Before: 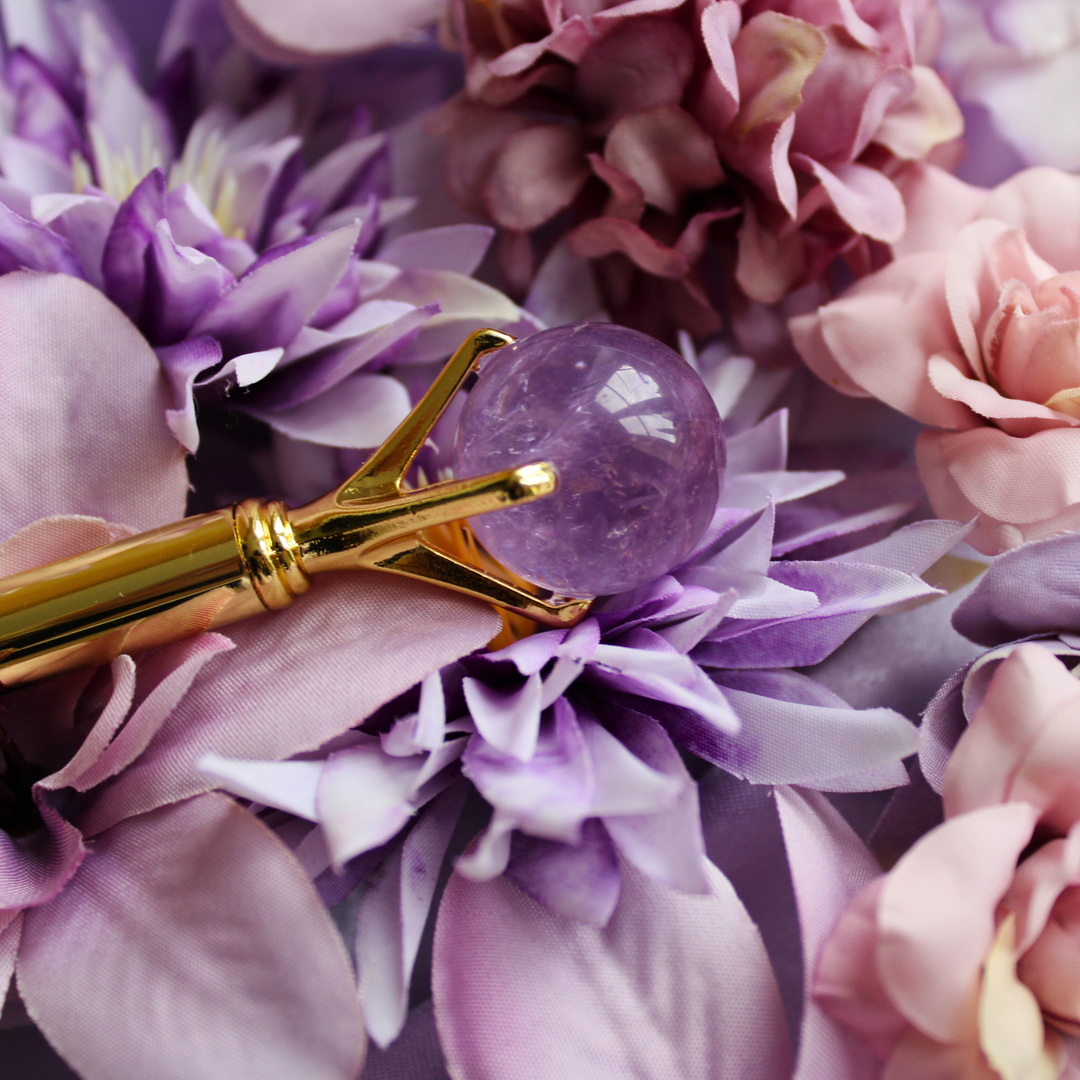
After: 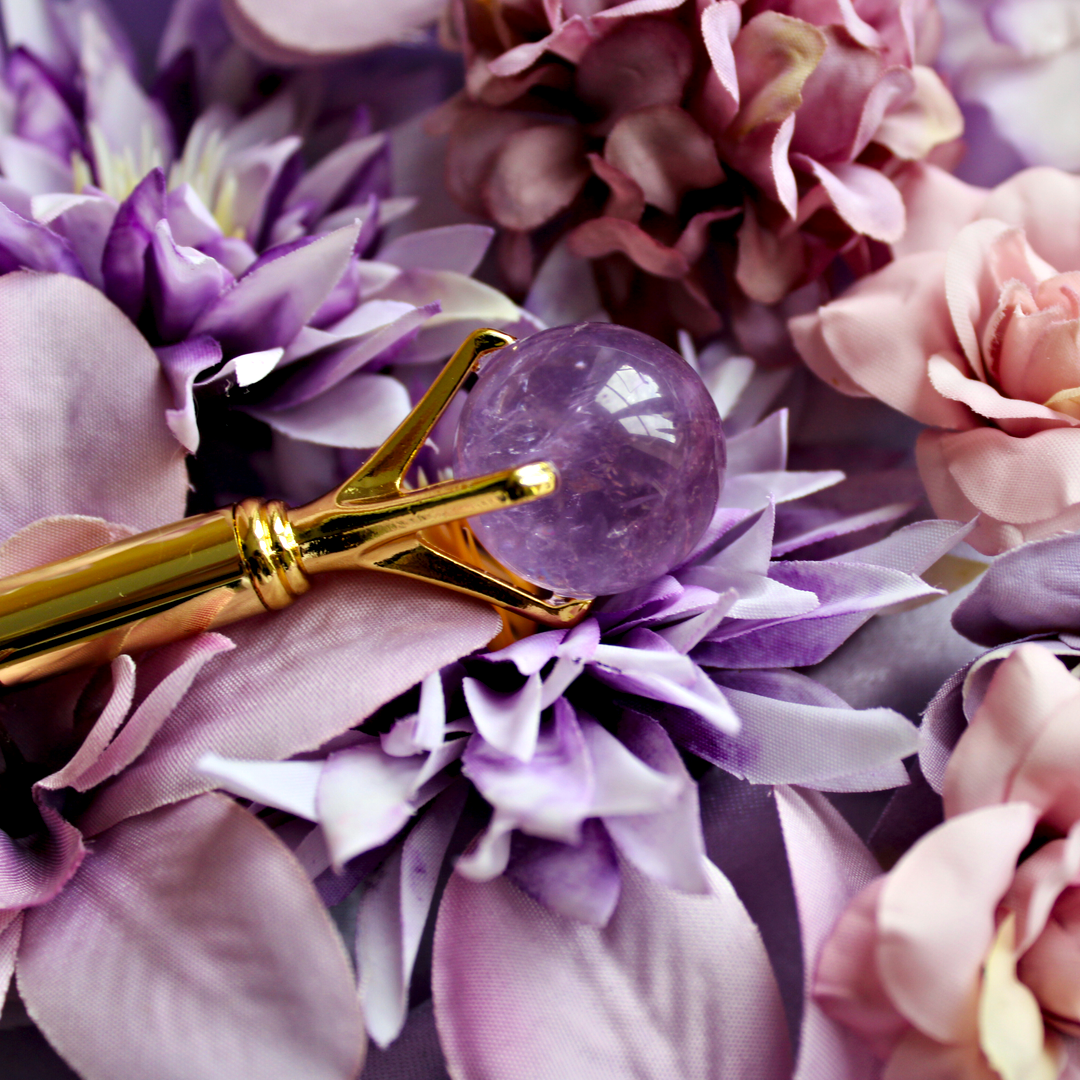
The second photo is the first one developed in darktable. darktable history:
contrast equalizer: y [[0.528, 0.548, 0.563, 0.562, 0.546, 0.526], [0.55 ×6], [0 ×6], [0 ×6], [0 ×6]]
